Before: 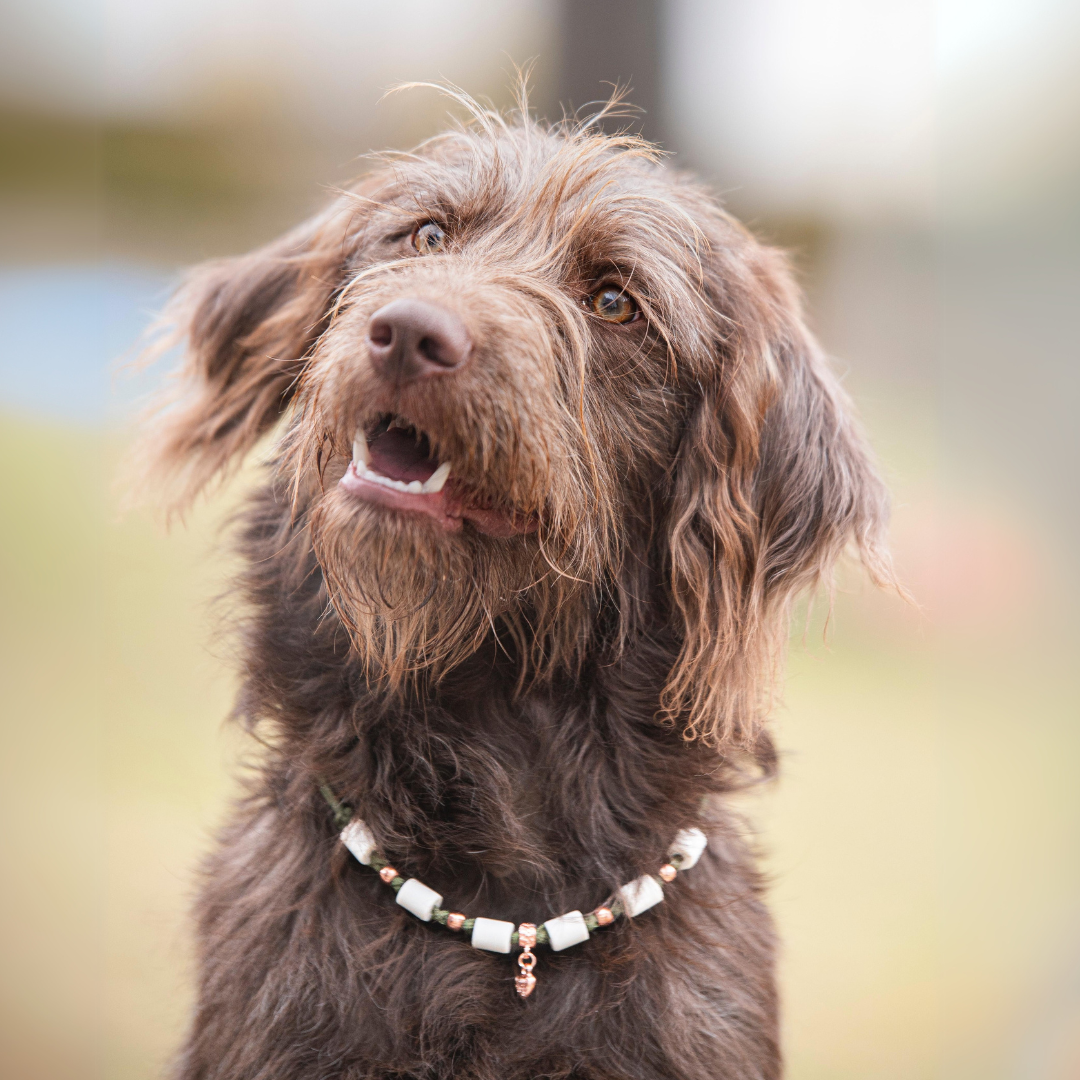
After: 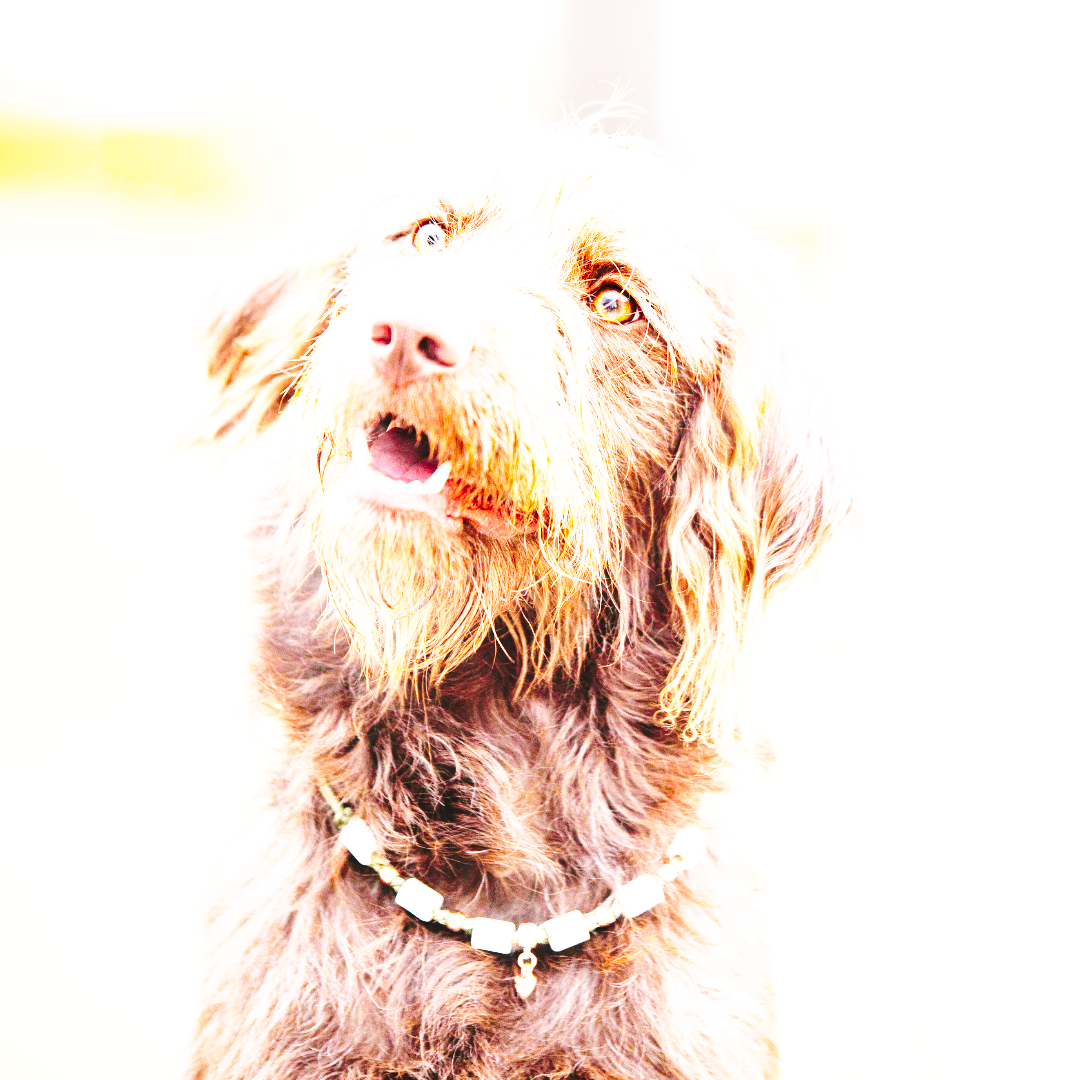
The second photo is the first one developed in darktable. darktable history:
tone curve: curves: ch0 [(0, 0) (0.003, 0.003) (0.011, 0.012) (0.025, 0.026) (0.044, 0.046) (0.069, 0.072) (0.1, 0.104) (0.136, 0.141) (0.177, 0.185) (0.224, 0.247) (0.277, 0.335) (0.335, 0.447) (0.399, 0.539) (0.468, 0.636) (0.543, 0.723) (0.623, 0.803) (0.709, 0.873) (0.801, 0.936) (0.898, 0.978) (1, 1)], preserve colors none
exposure: black level correction 0, exposure 1.2 EV, compensate exposure bias true, compensate highlight preservation false
base curve: curves: ch0 [(0, 0) (0.007, 0.004) (0.027, 0.03) (0.046, 0.07) (0.207, 0.54) (0.442, 0.872) (0.673, 0.972) (1, 1)], preserve colors none
color balance rgb: perceptual saturation grading › global saturation 30%, global vibrance 20%
